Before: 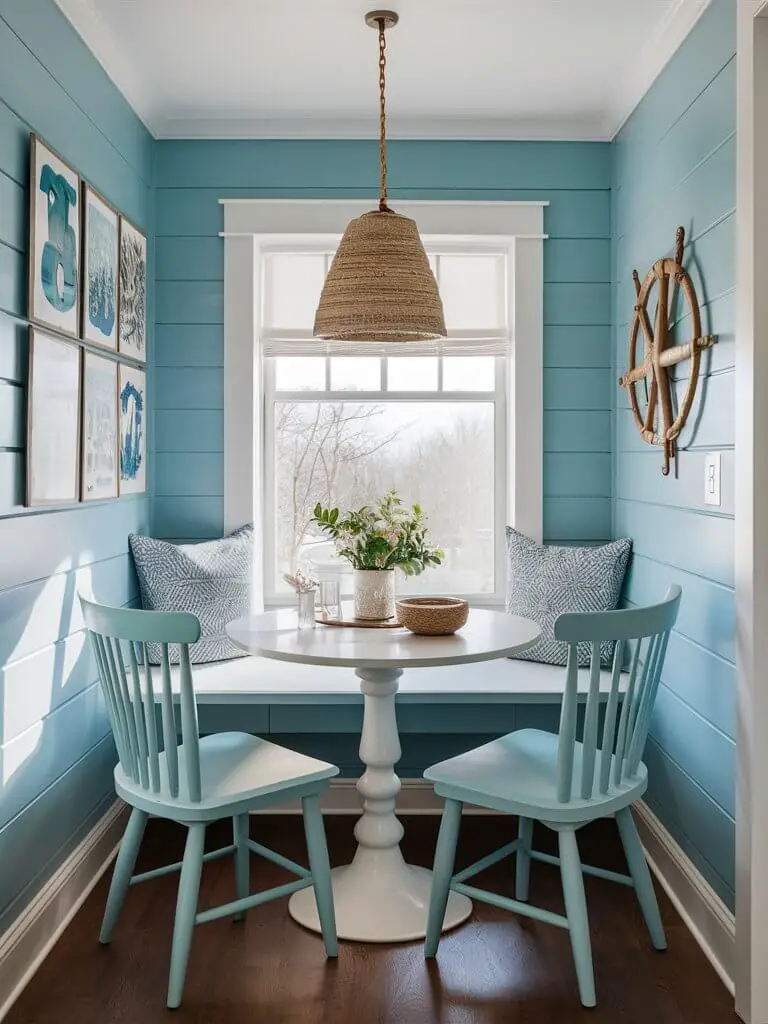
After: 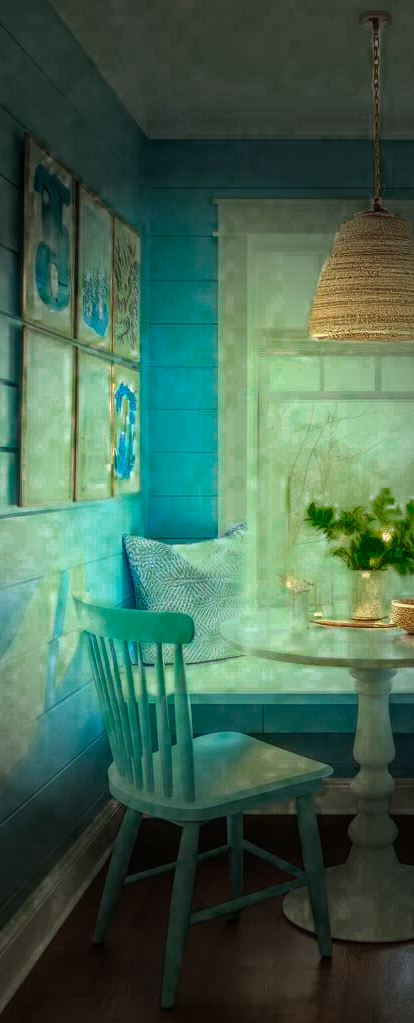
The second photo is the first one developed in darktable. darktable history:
exposure: black level correction 0, exposure 1.278 EV, compensate highlight preservation false
color correction: highlights a* -11.11, highlights b* 9.93, saturation 1.71
local contrast: on, module defaults
crop: left 0.838%, right 45.178%, bottom 0.084%
vignetting: fall-off start 31.09%, fall-off radius 35.82%, brightness -0.876
color zones: curves: ch0 [(0.25, 0.5) (0.347, 0.092) (0.75, 0.5)]; ch1 [(0.25, 0.5) (0.33, 0.51) (0.75, 0.5)]
